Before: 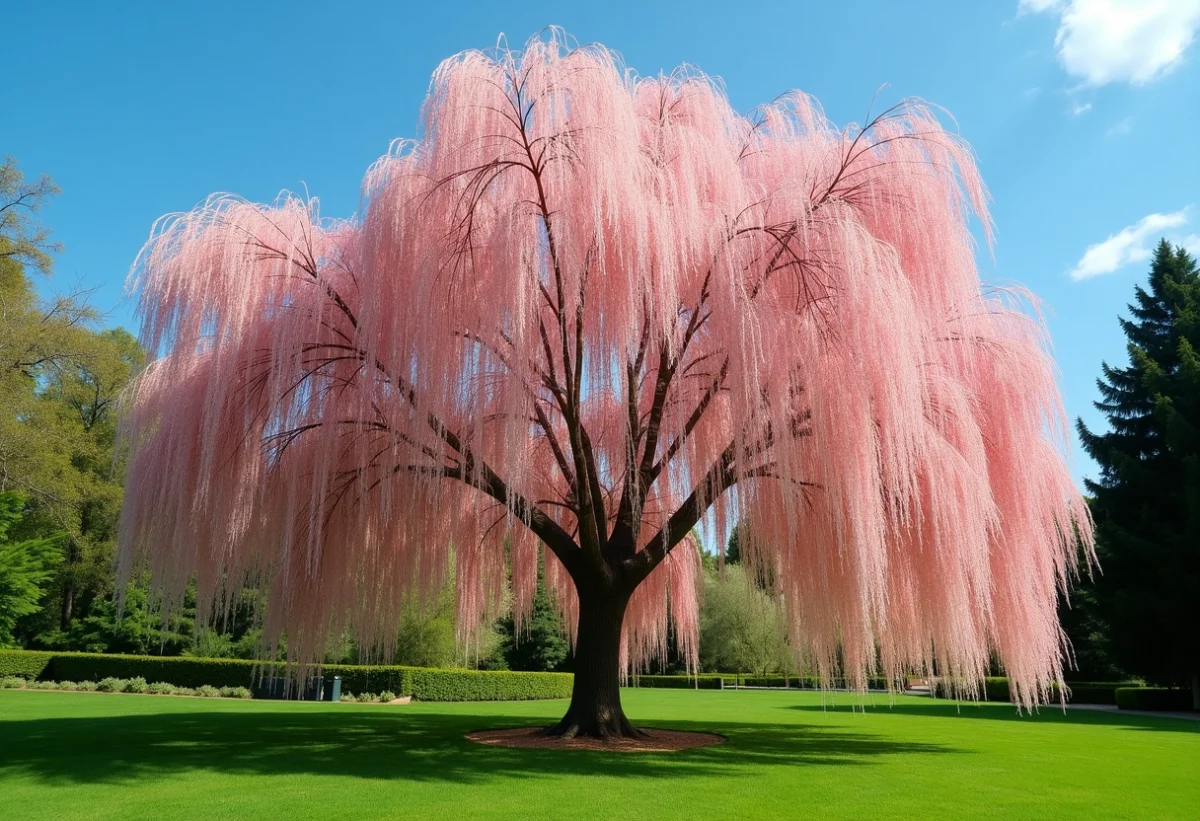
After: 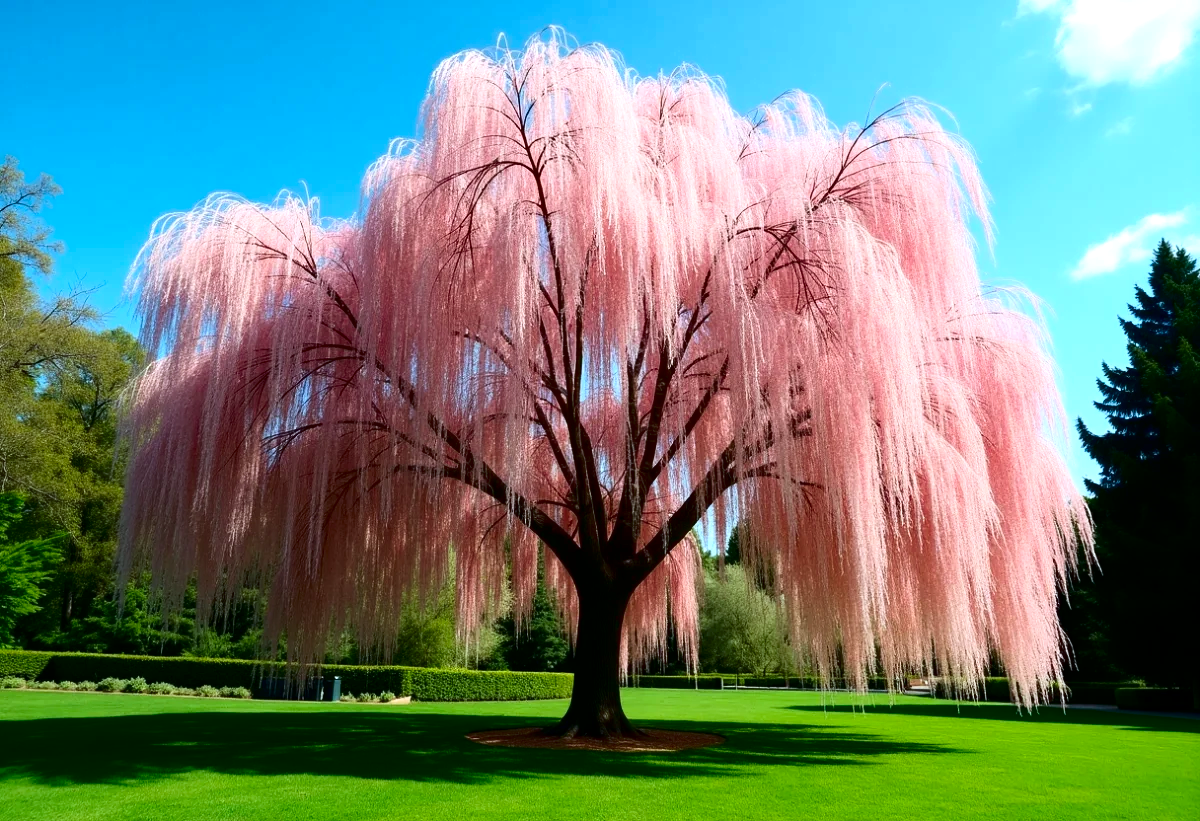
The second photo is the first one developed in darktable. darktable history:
exposure: black level correction 0.001, exposure 0.498 EV, compensate highlight preservation false
contrast brightness saturation: contrast 0.192, brightness -0.24, saturation 0.105
color calibration: illuminant Planckian (black body), adaptation linear Bradford (ICC v4), x 0.361, y 0.366, temperature 4481.58 K
